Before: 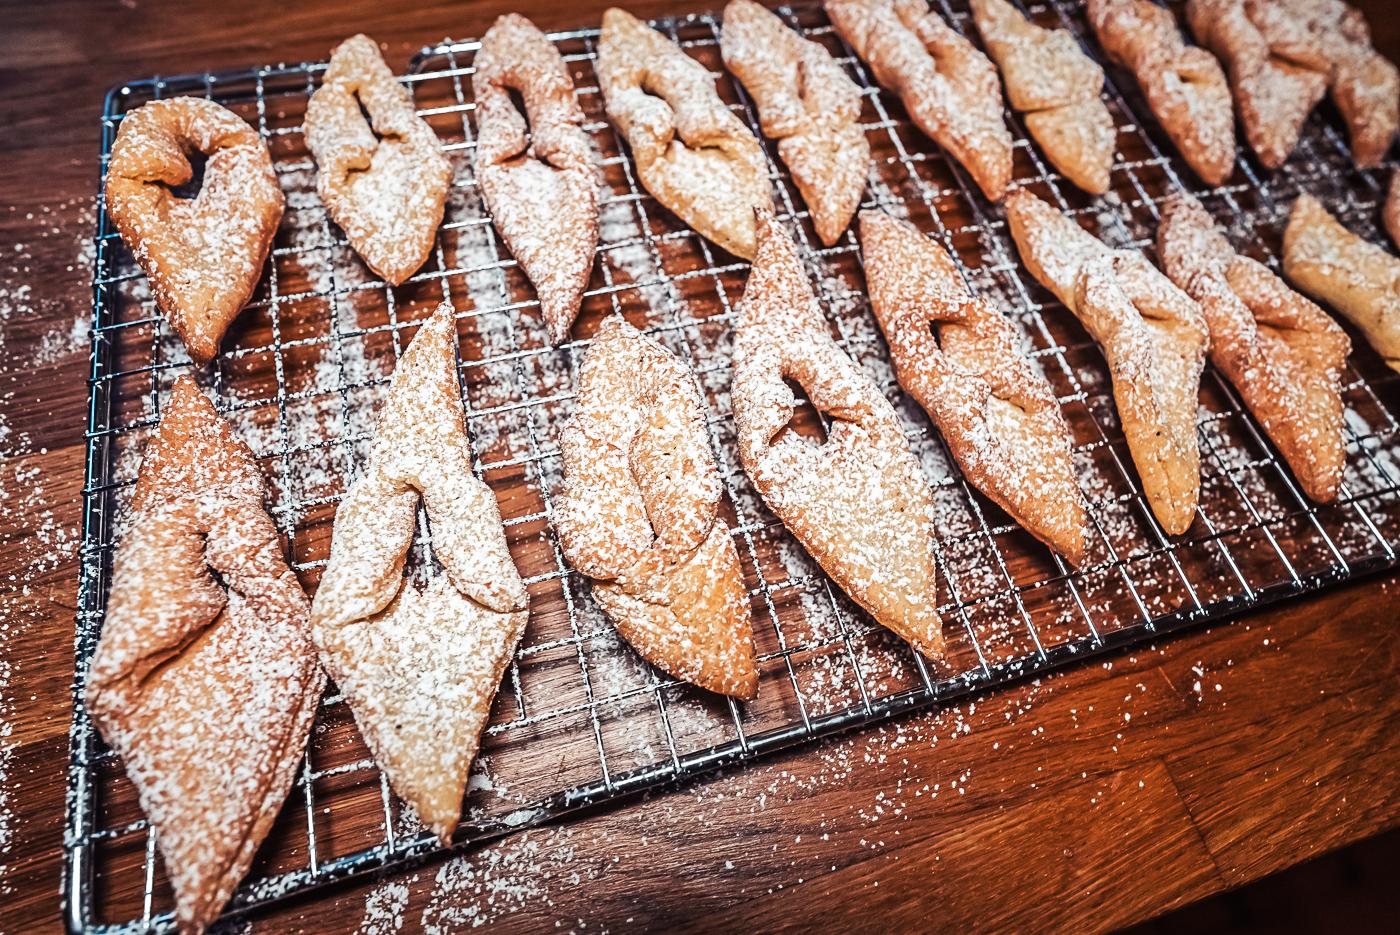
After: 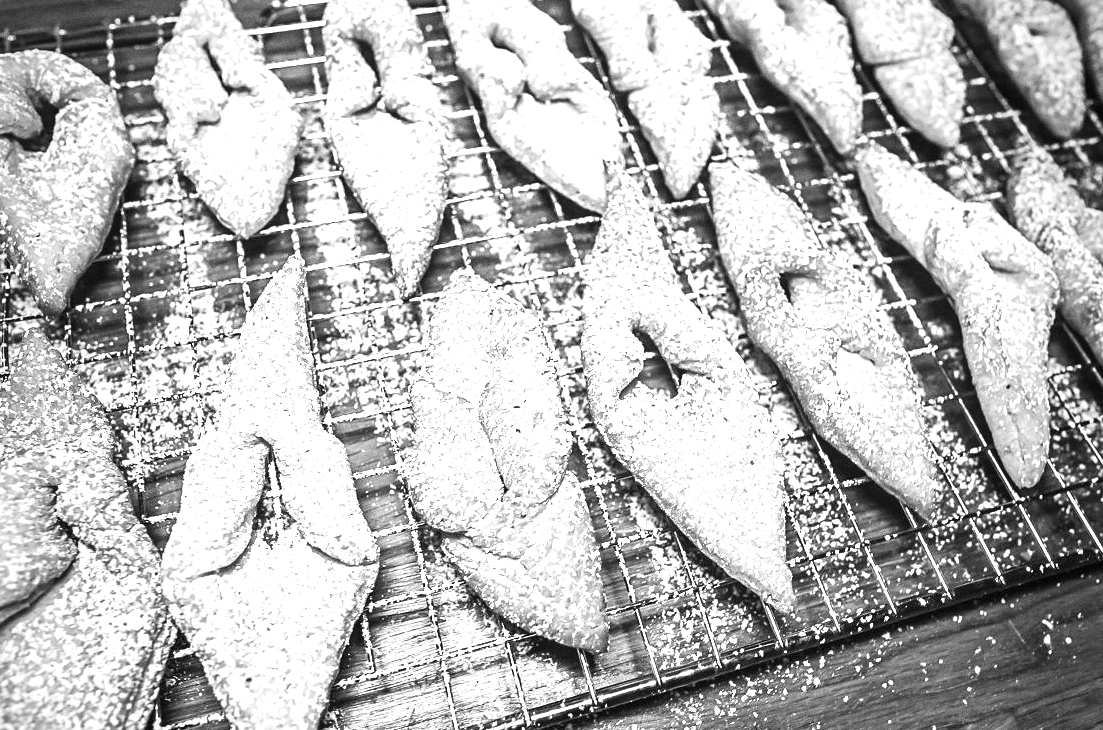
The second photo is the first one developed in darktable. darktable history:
exposure: black level correction 0, exposure 1 EV, compensate highlight preservation false
grain: coarseness 22.88 ISO
crop and rotate: left 10.77%, top 5.1%, right 10.41%, bottom 16.76%
monochrome: a 1.94, b -0.638
vignetting: fall-off start 97%, fall-off radius 100%, width/height ratio 0.609, unbound false
